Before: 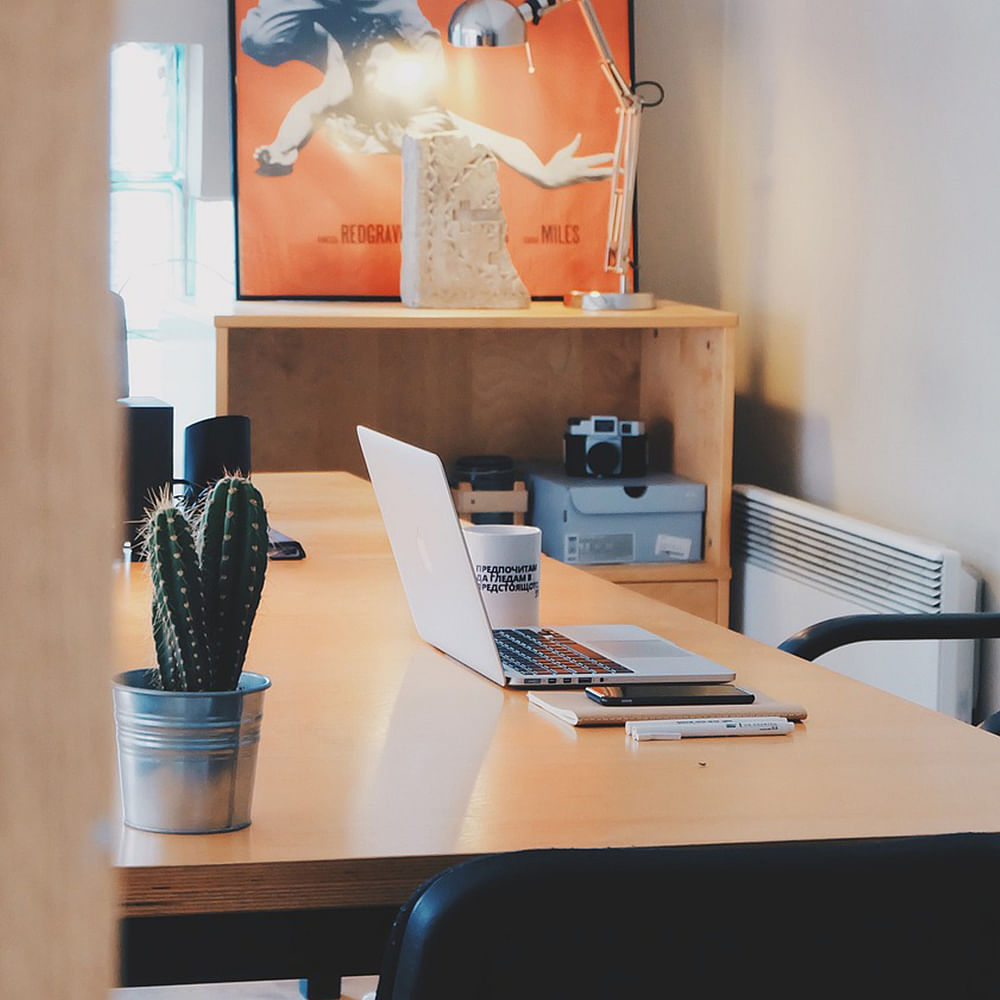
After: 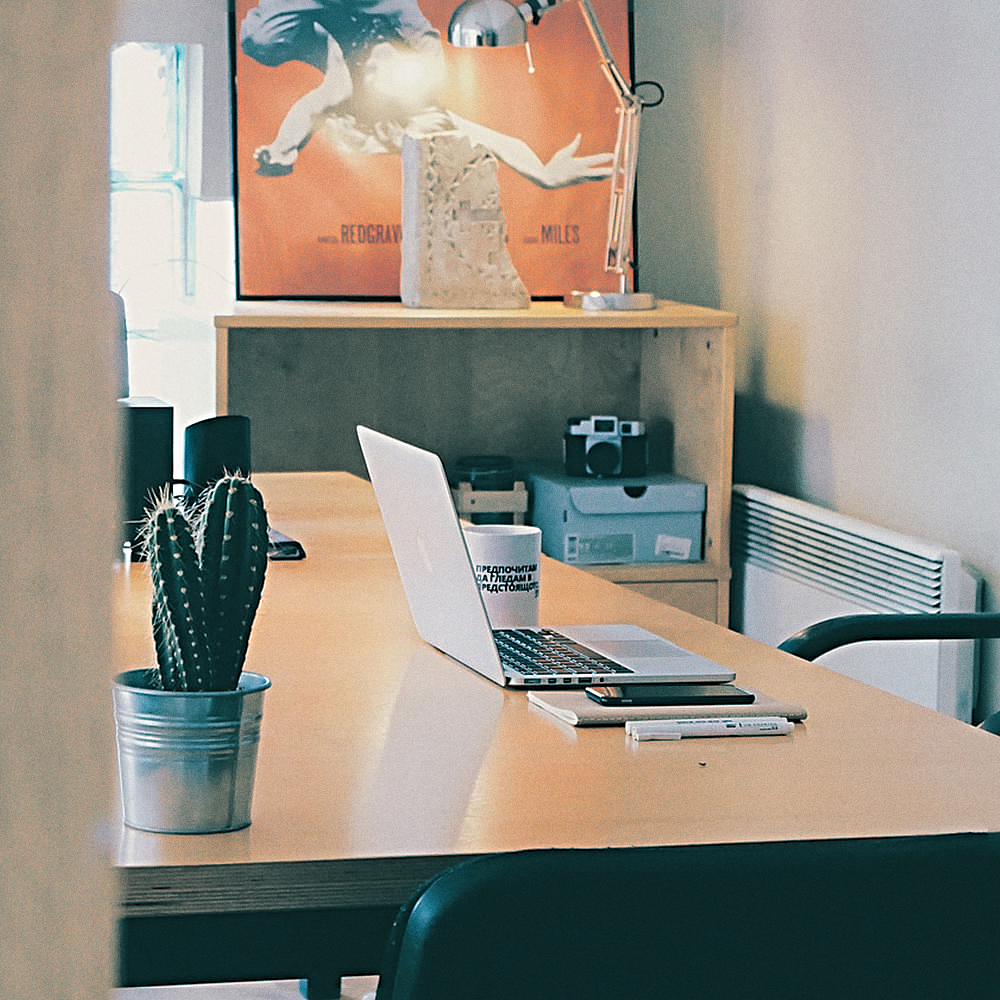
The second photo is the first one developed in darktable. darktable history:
sharpen: radius 4.883
grain: coarseness 0.09 ISO
split-toning: shadows › hue 186.43°, highlights › hue 49.29°, compress 30.29%
